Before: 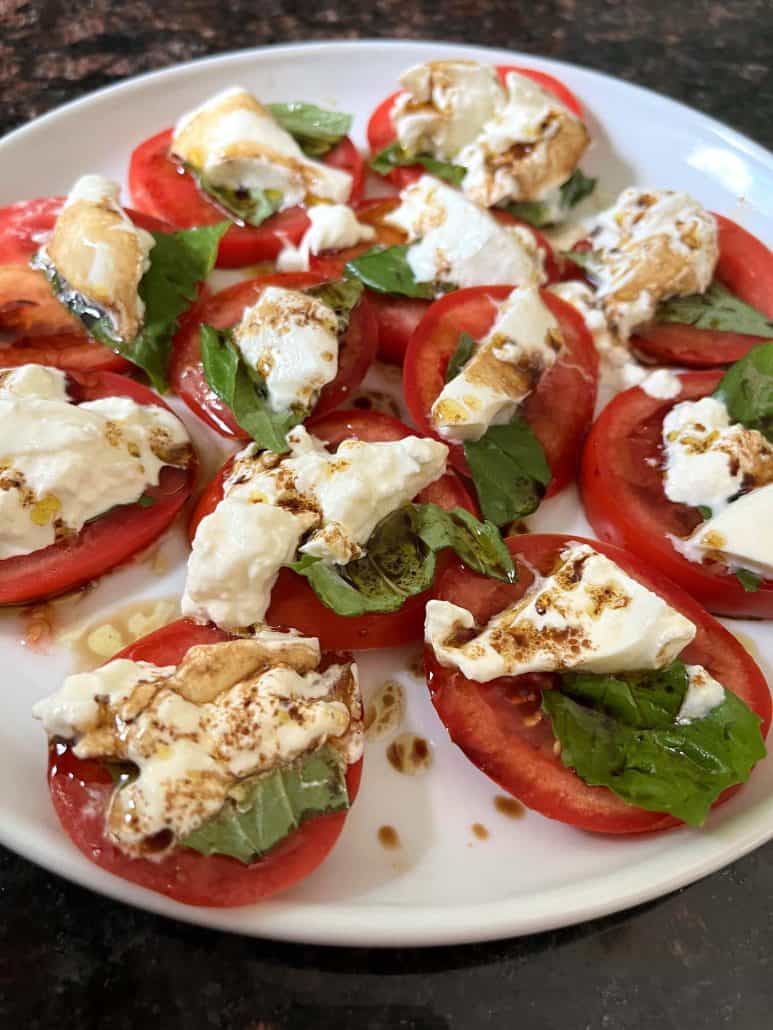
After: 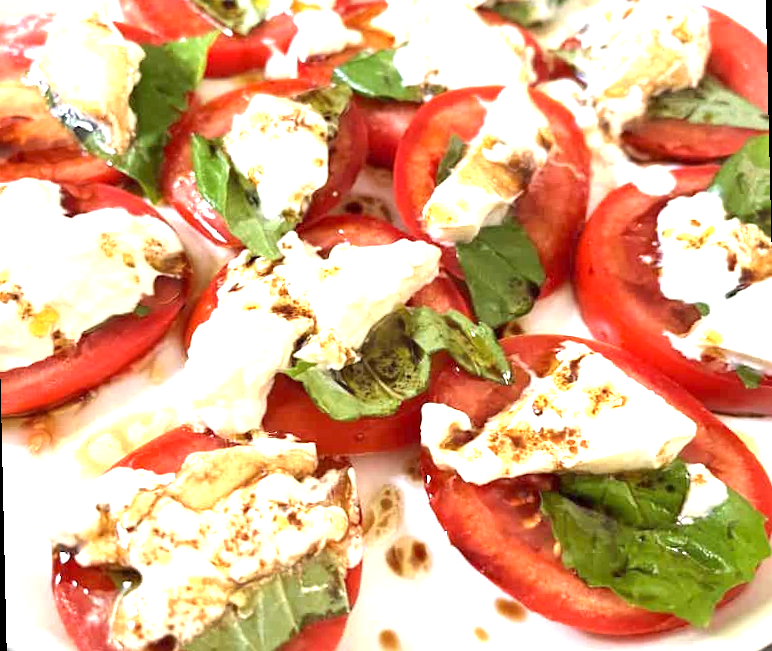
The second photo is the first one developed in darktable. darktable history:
crop: top 16.727%, bottom 16.727%
rotate and perspective: rotation -1.32°, lens shift (horizontal) -0.031, crop left 0.015, crop right 0.985, crop top 0.047, crop bottom 0.982
exposure: exposure 1.5 EV, compensate highlight preservation false
